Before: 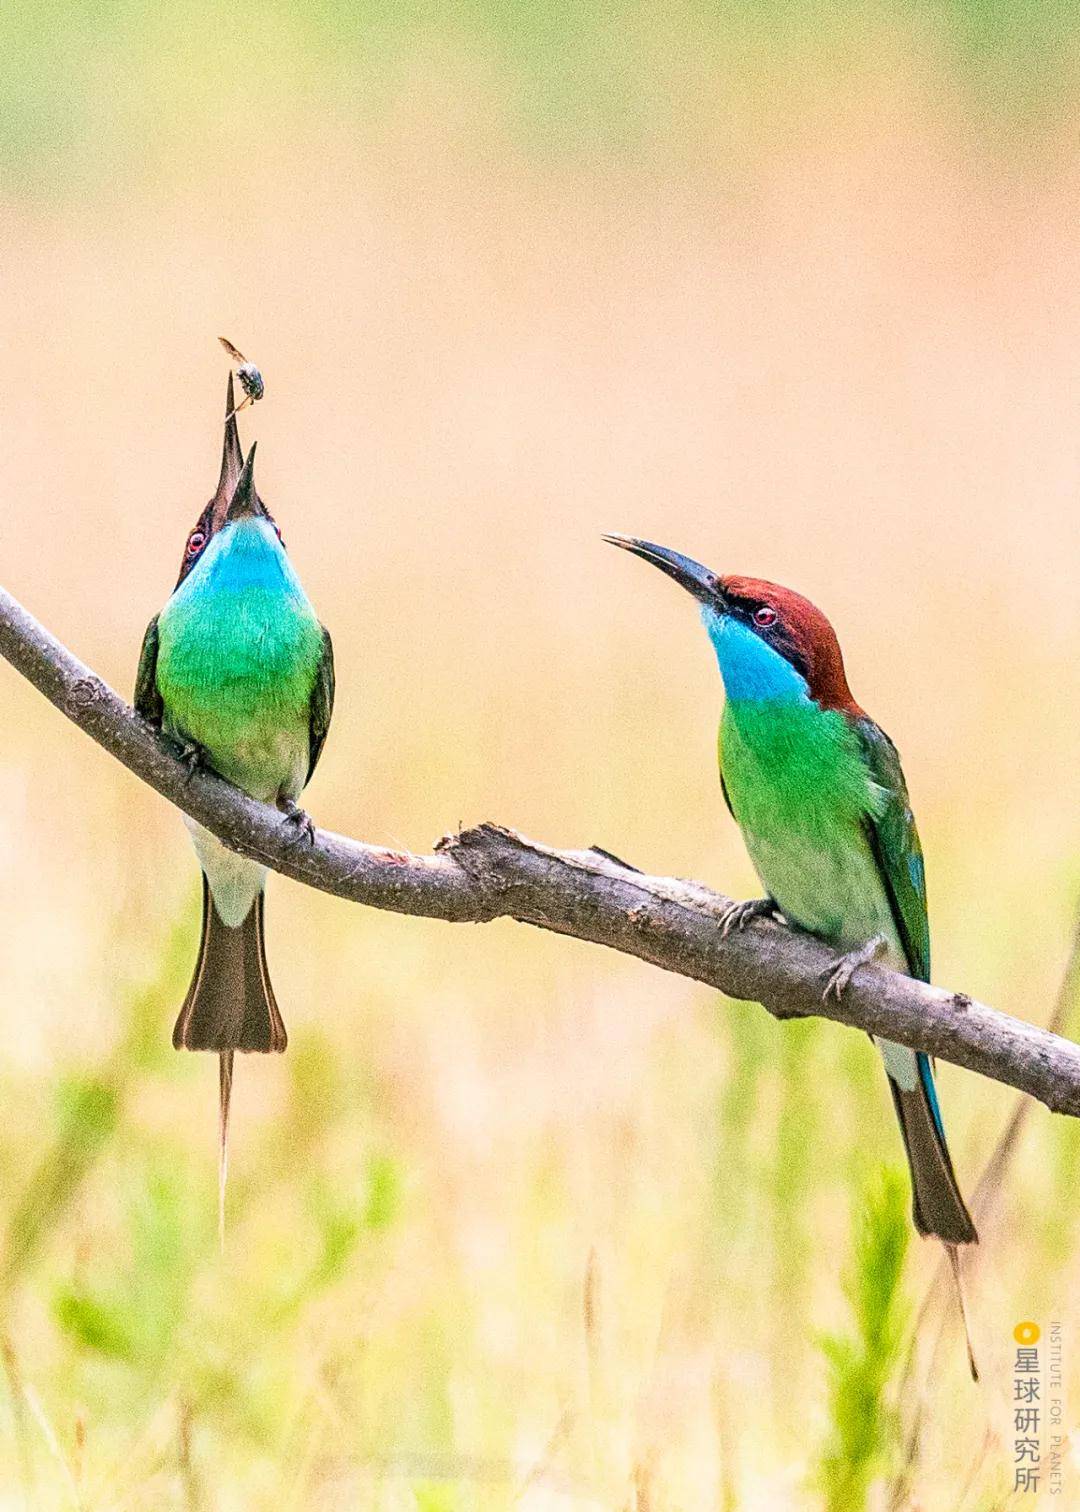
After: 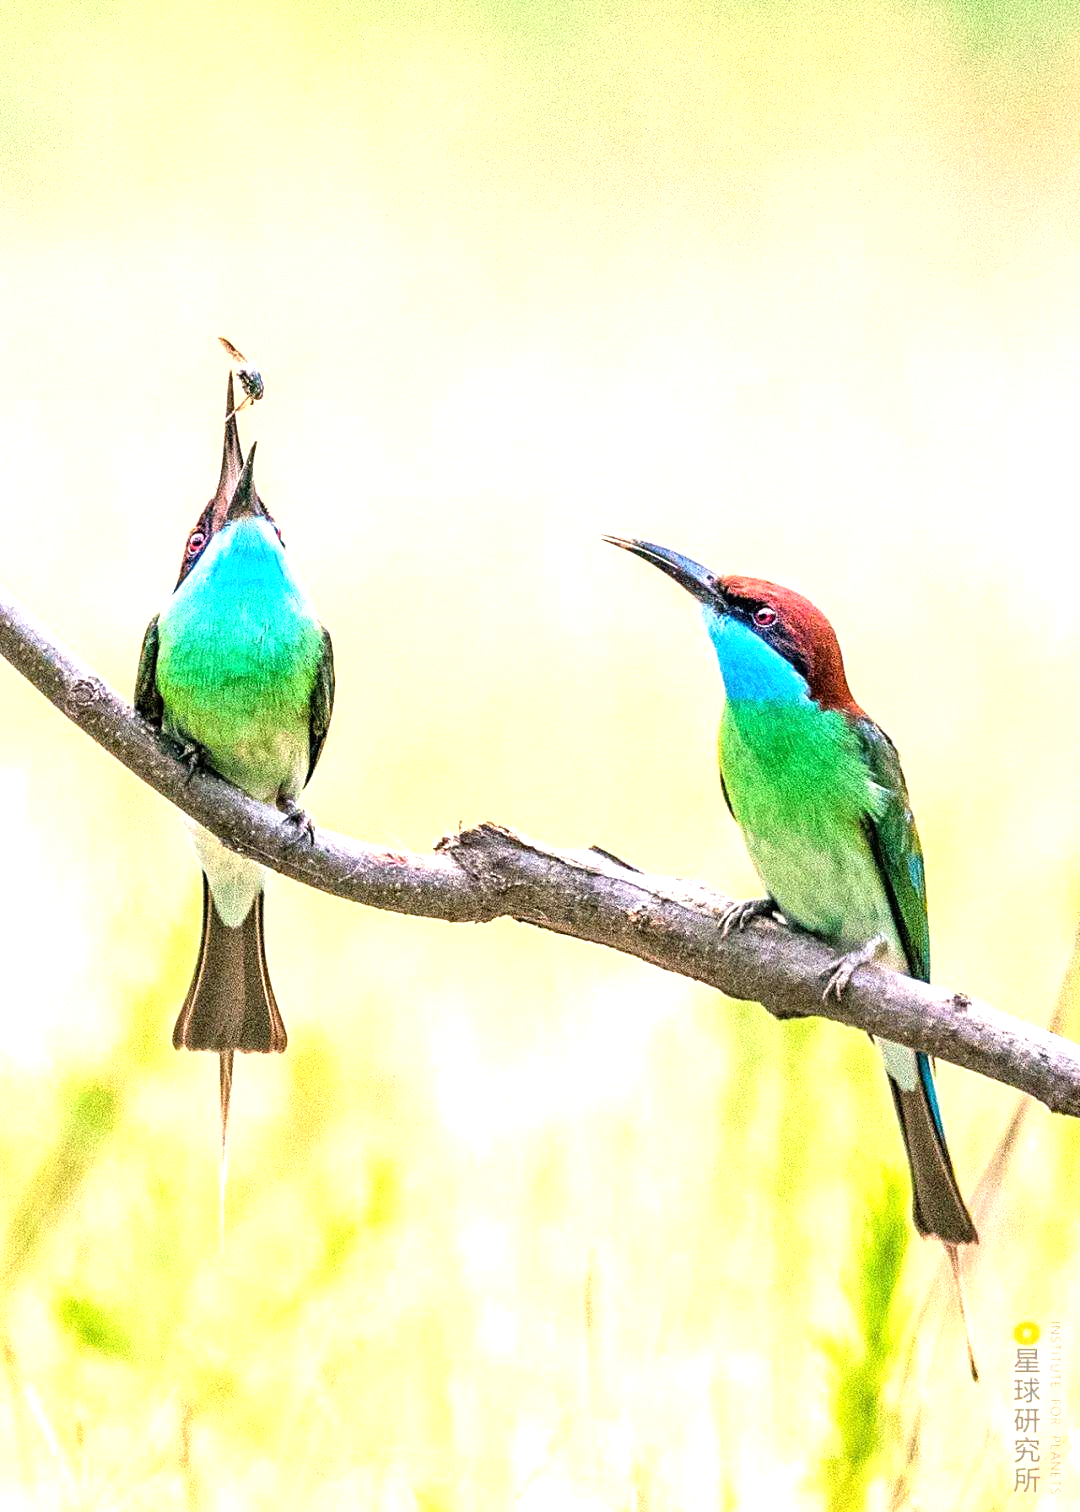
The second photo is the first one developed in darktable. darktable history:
tone equalizer: -8 EV -0.719 EV, -7 EV -0.683 EV, -6 EV -0.614 EV, -5 EV -0.386 EV, -3 EV 0.383 EV, -2 EV 0.6 EV, -1 EV 0.688 EV, +0 EV 0.763 EV
